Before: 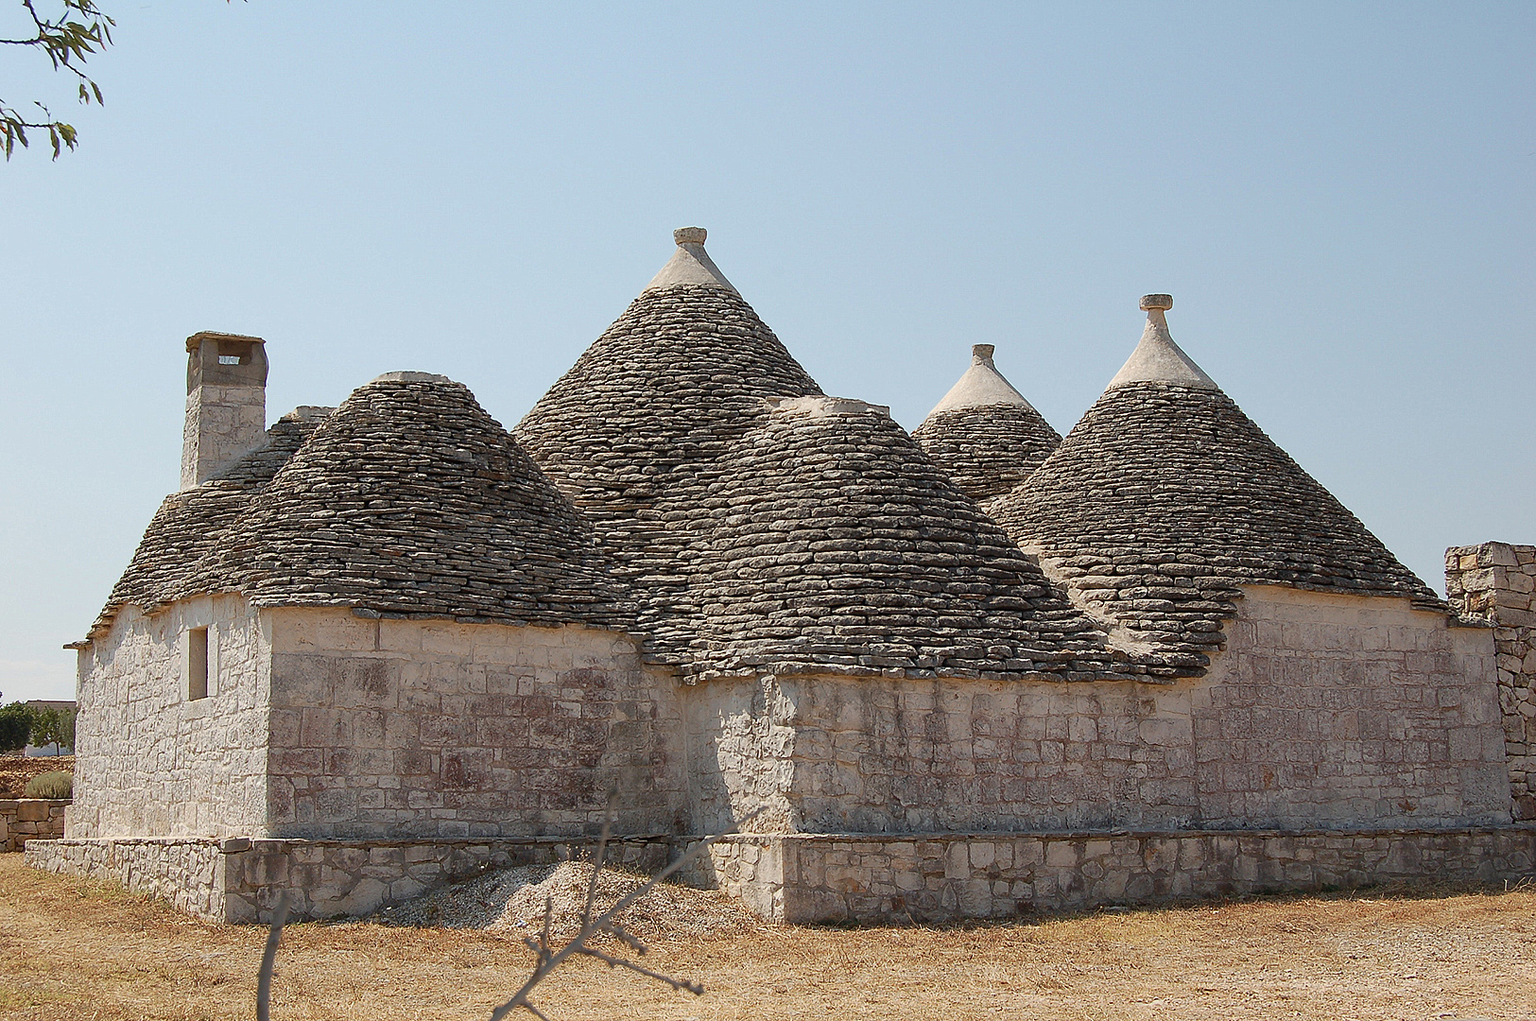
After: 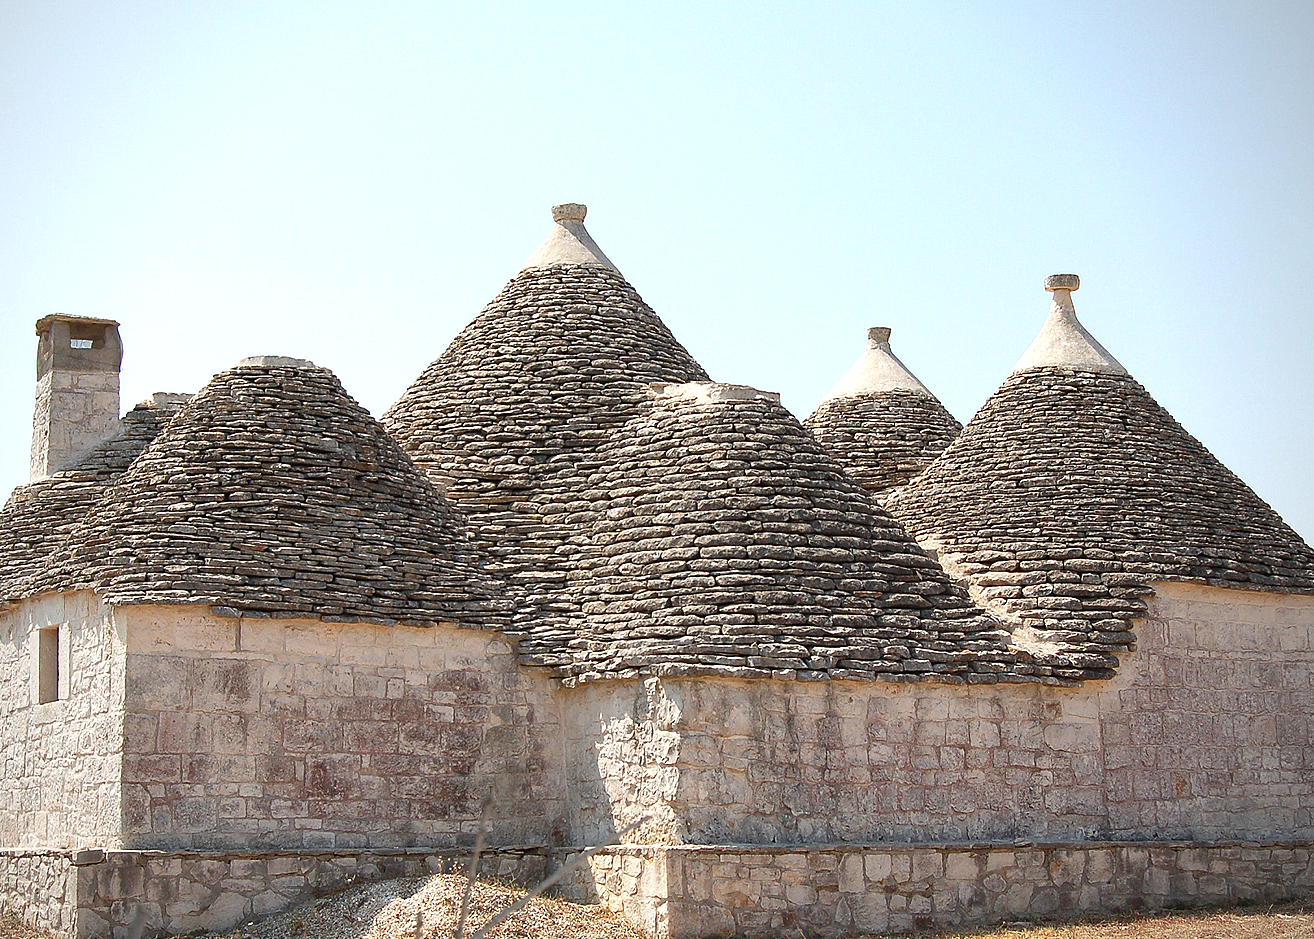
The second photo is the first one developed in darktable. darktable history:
vignetting: fall-off radius 60.92%
crop: left 9.929%, top 3.475%, right 9.188%, bottom 9.529%
exposure: exposure 0.781 EV, compensate highlight preservation false
